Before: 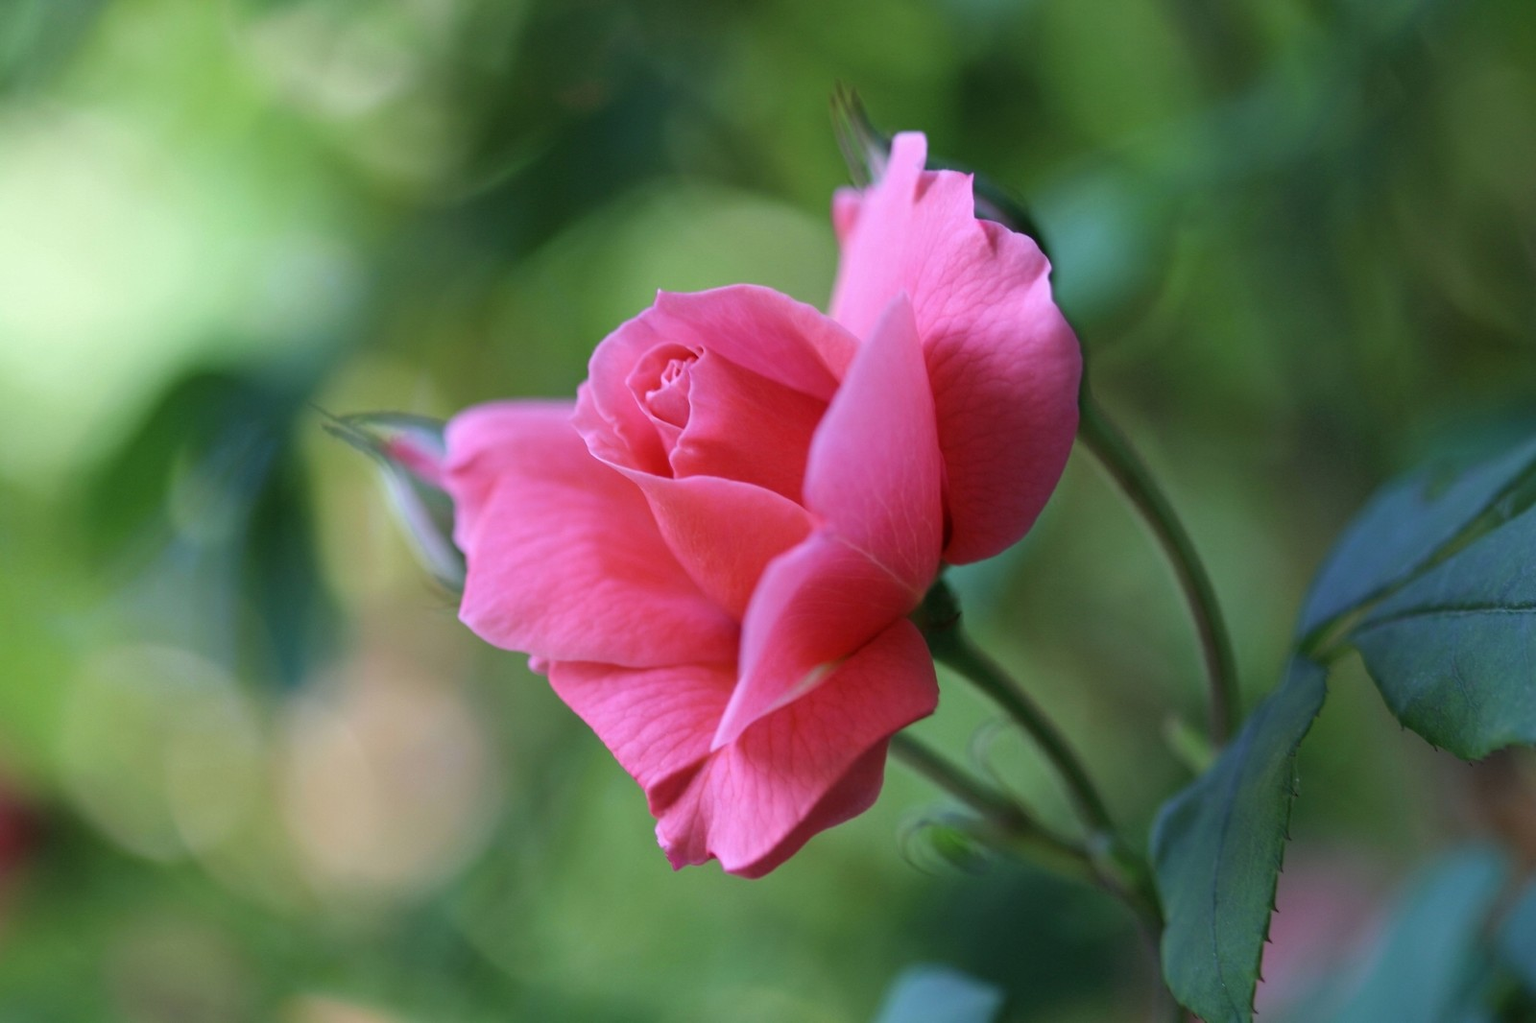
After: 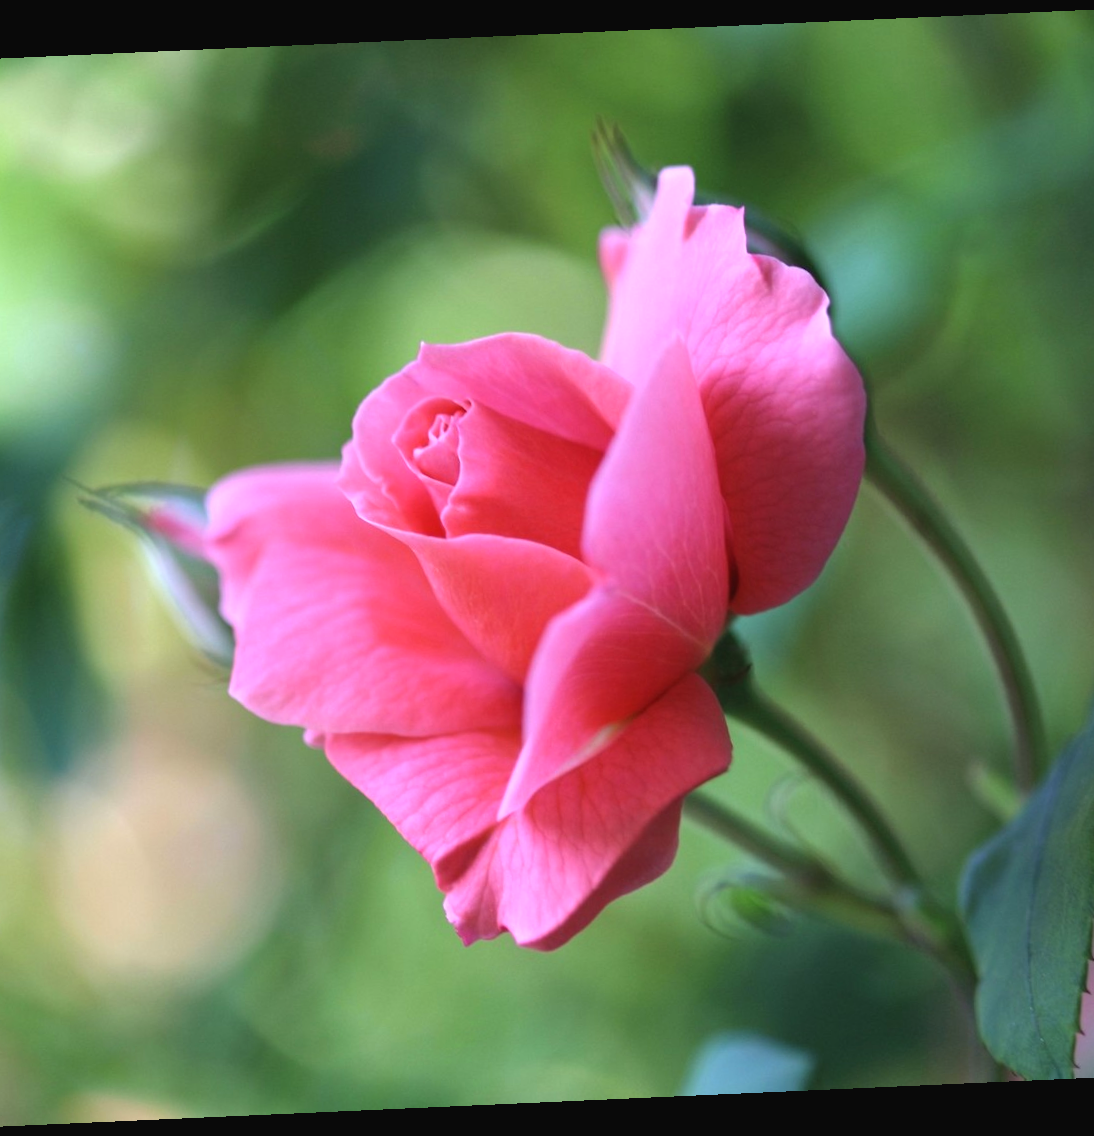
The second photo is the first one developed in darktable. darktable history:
tone equalizer: on, module defaults
rotate and perspective: rotation -2.56°, automatic cropping off
exposure: black level correction -0.002, exposure 0.54 EV, compensate highlight preservation false
crop: left 16.899%, right 16.556%
